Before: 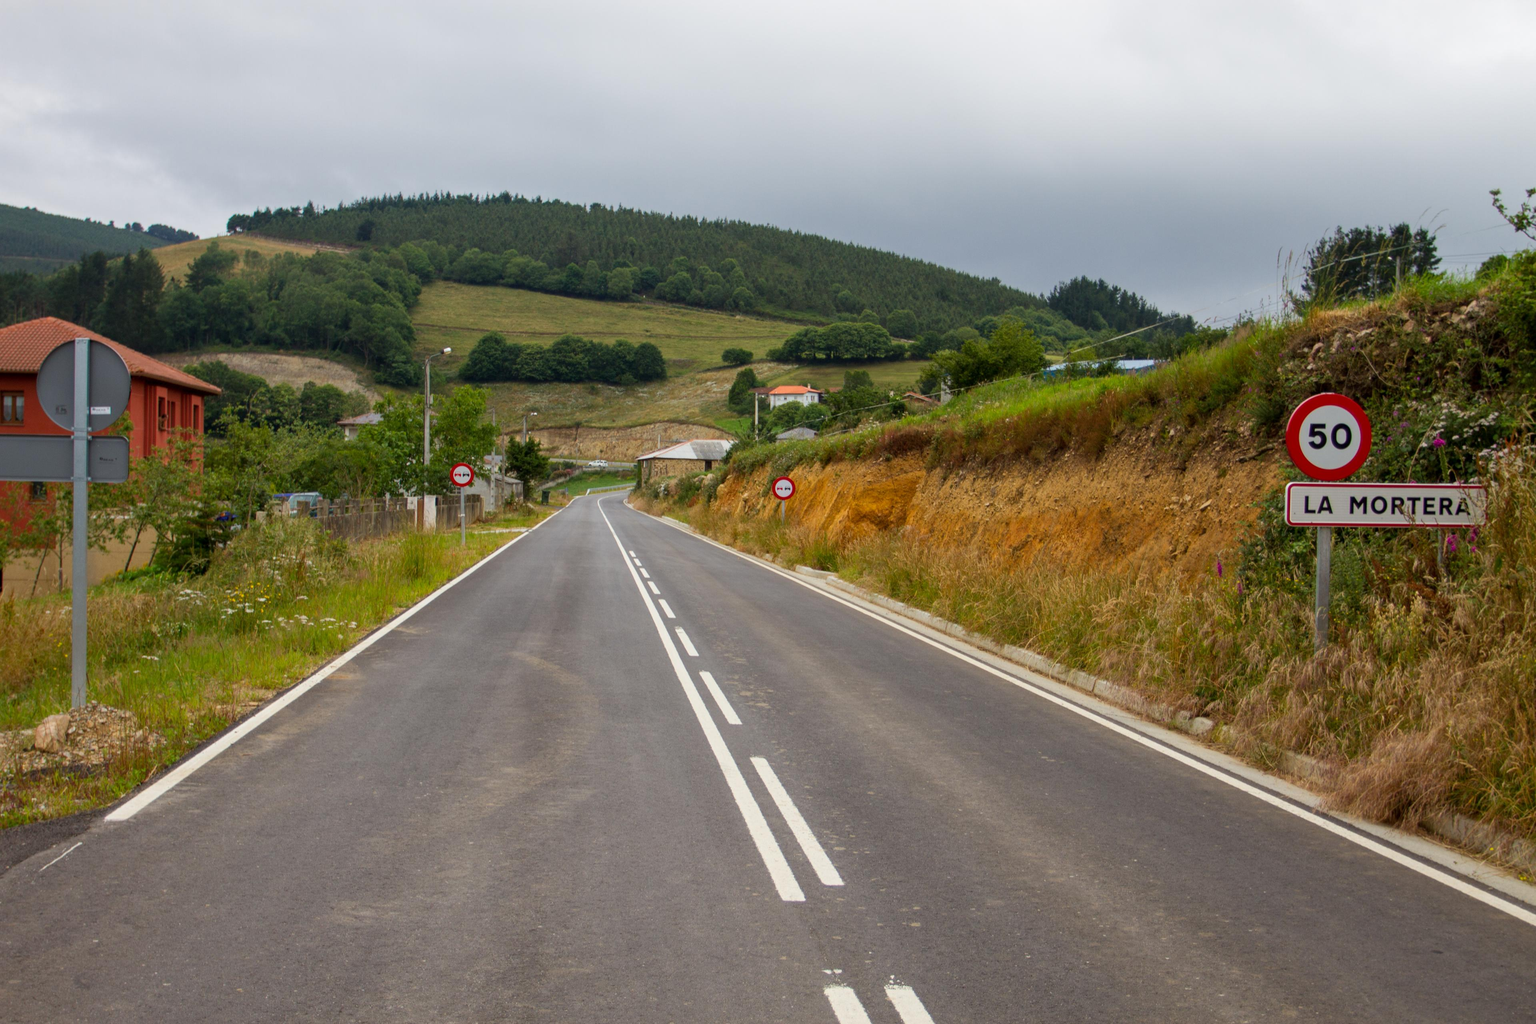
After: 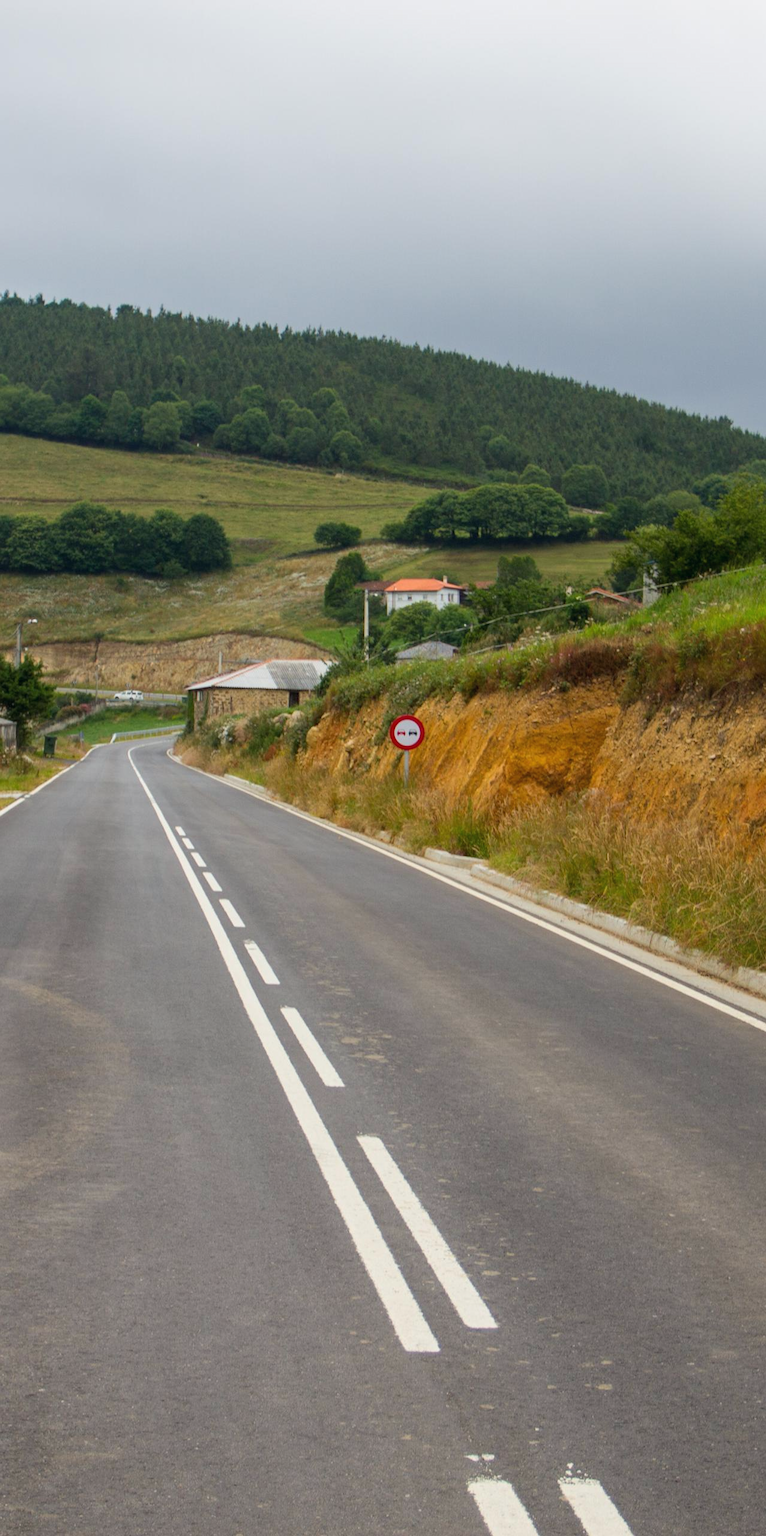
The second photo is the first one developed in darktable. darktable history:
color balance: mode lift, gamma, gain (sRGB), lift [1, 1, 1.022, 1.026]
crop: left 33.36%, right 33.36%
